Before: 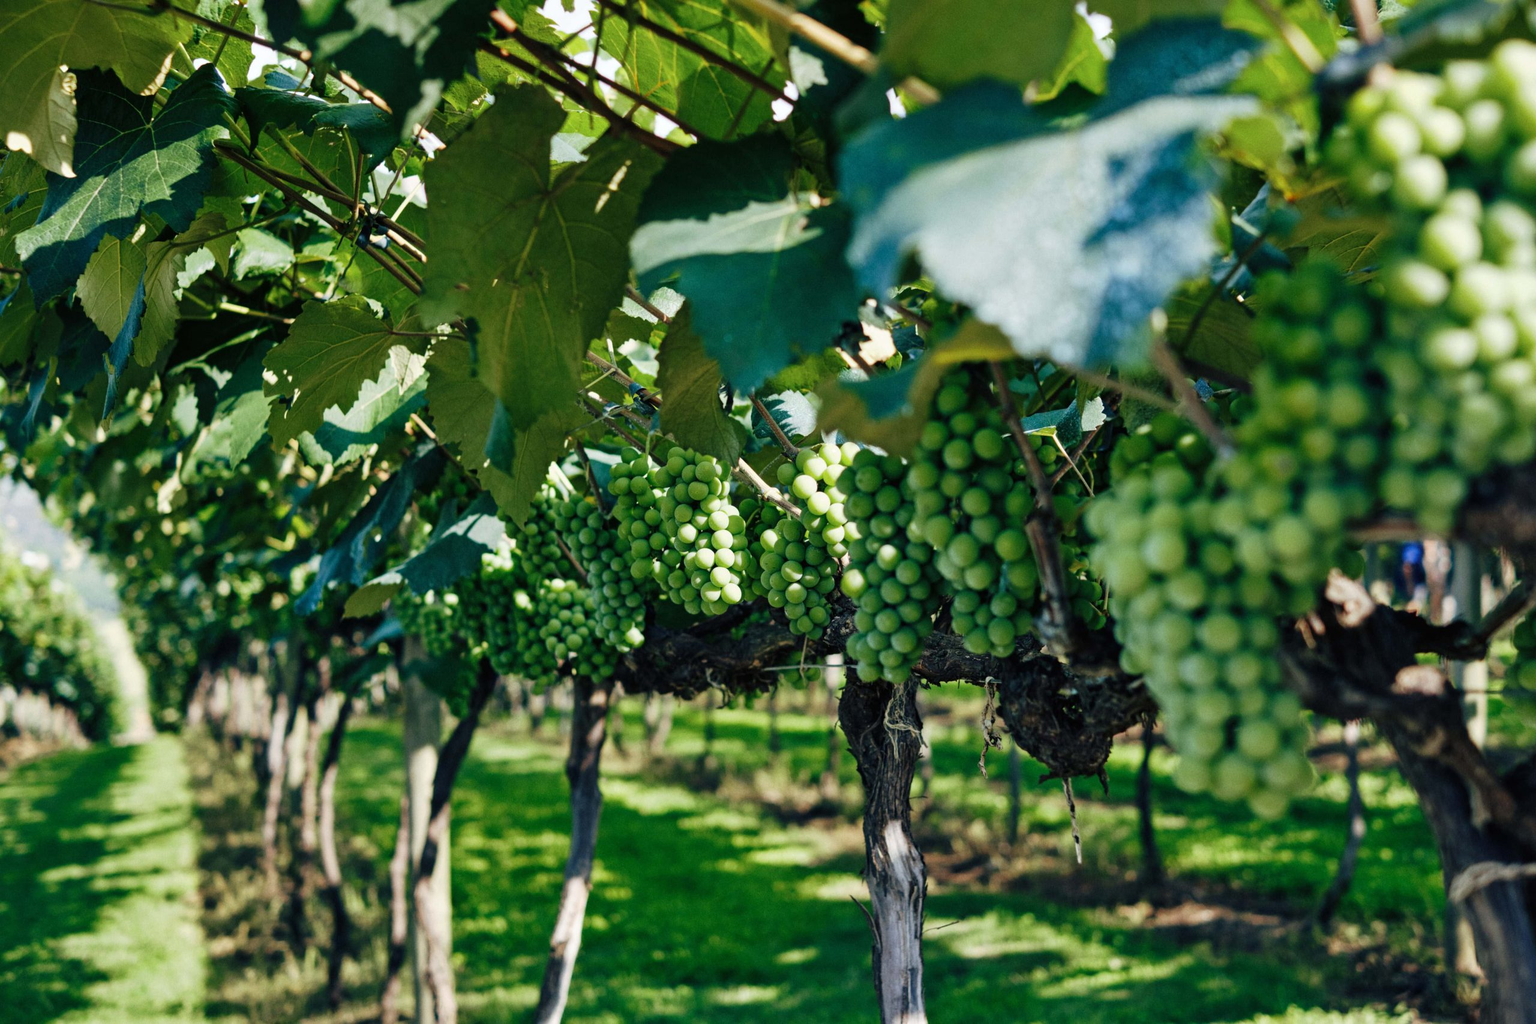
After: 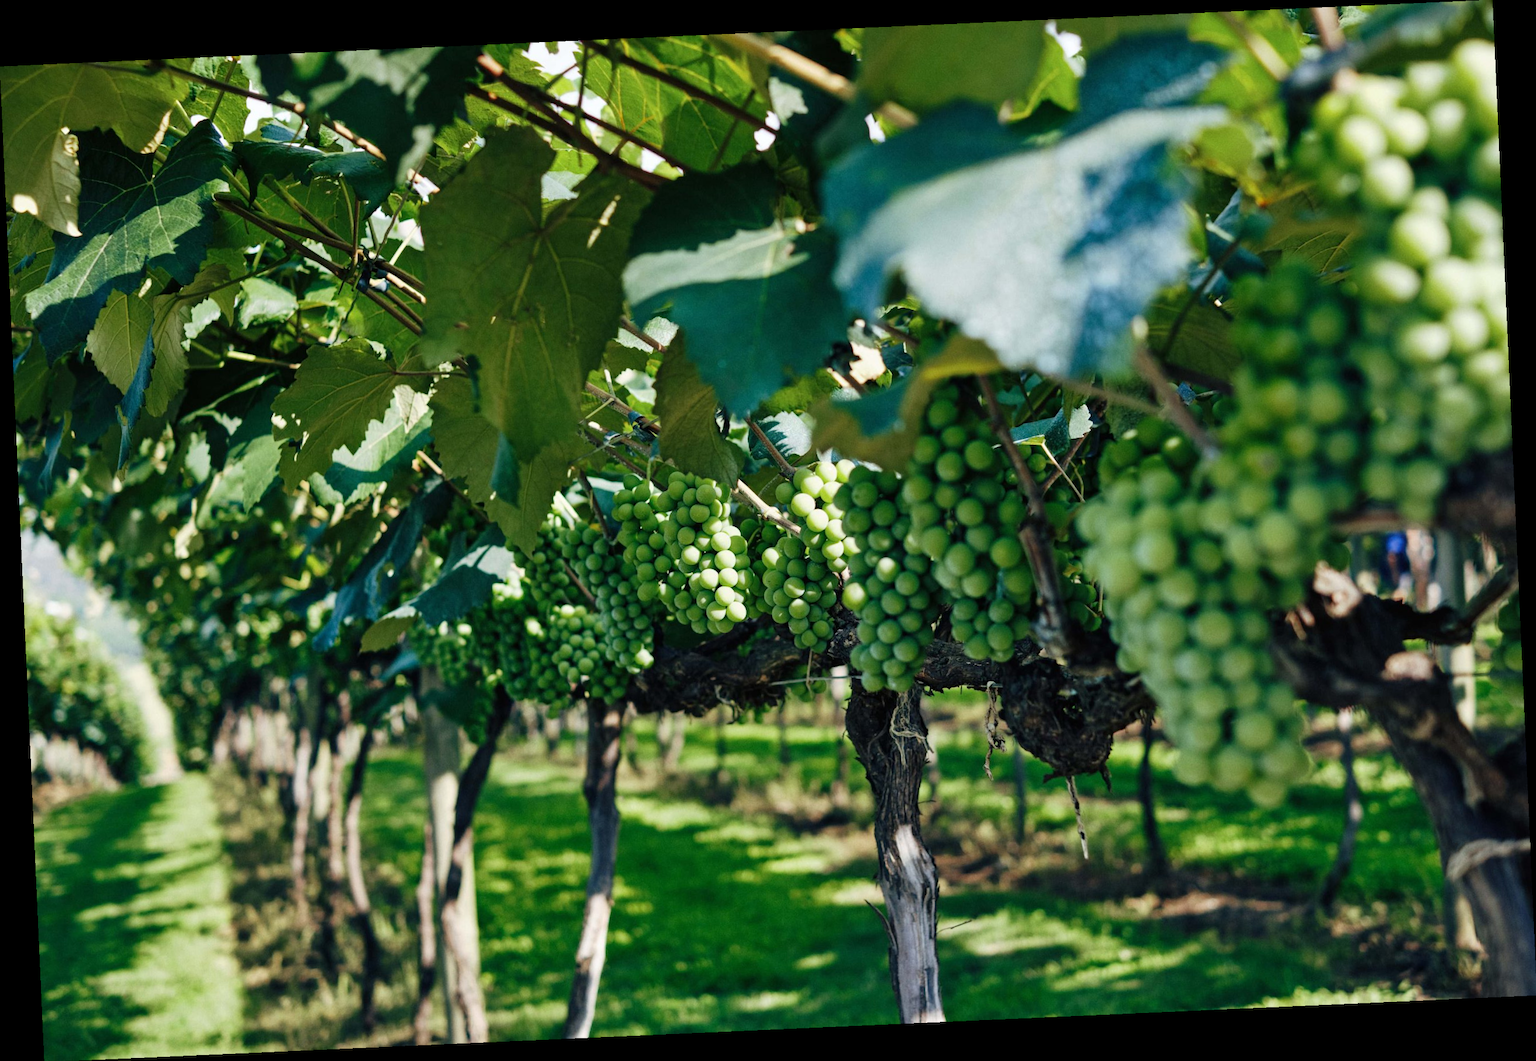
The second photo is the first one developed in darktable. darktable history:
rotate and perspective: rotation -2.56°, automatic cropping off
